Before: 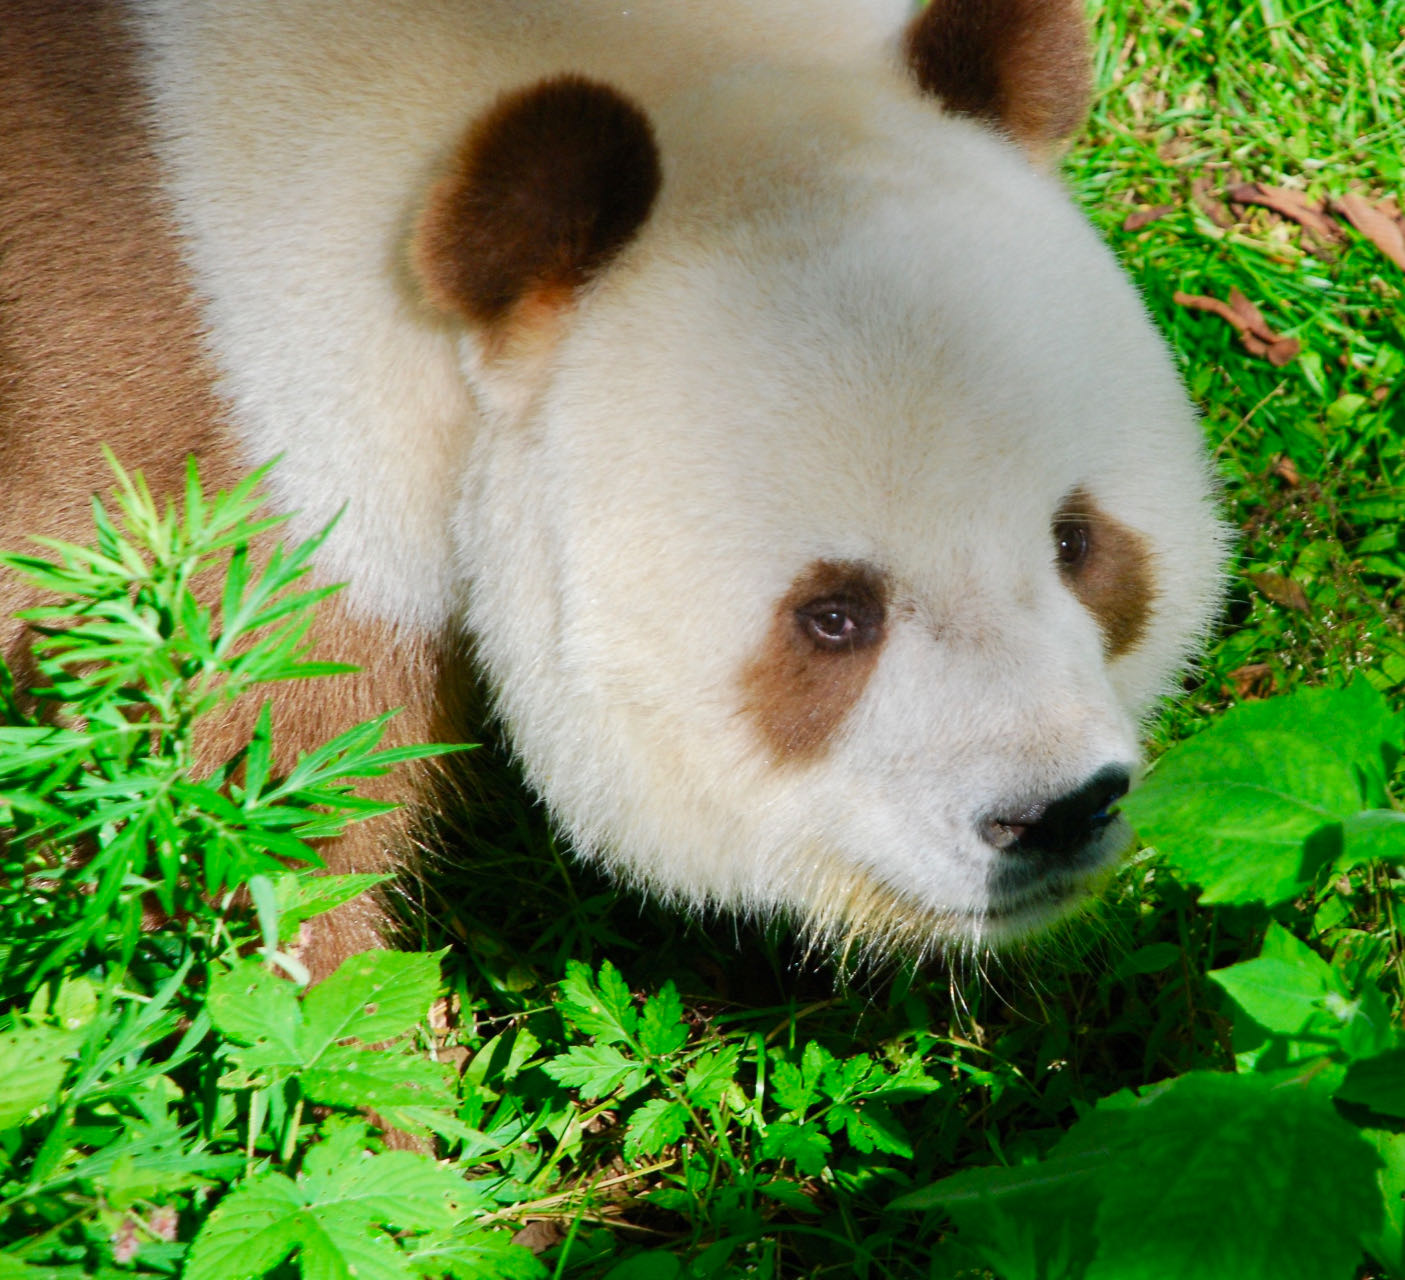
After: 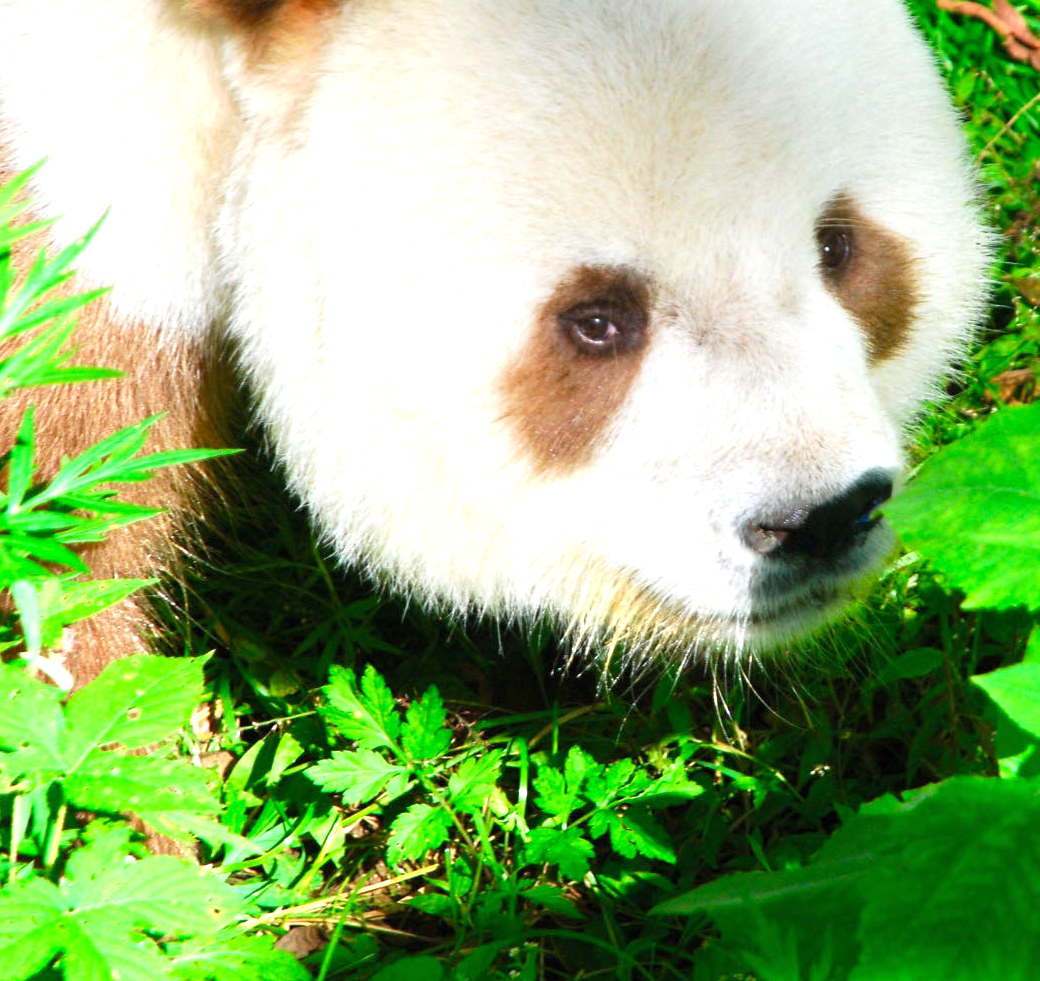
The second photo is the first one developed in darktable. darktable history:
crop: left 16.871%, top 23.083%, right 8.771%
exposure: black level correction 0, exposure 0.897 EV, compensate highlight preservation false
